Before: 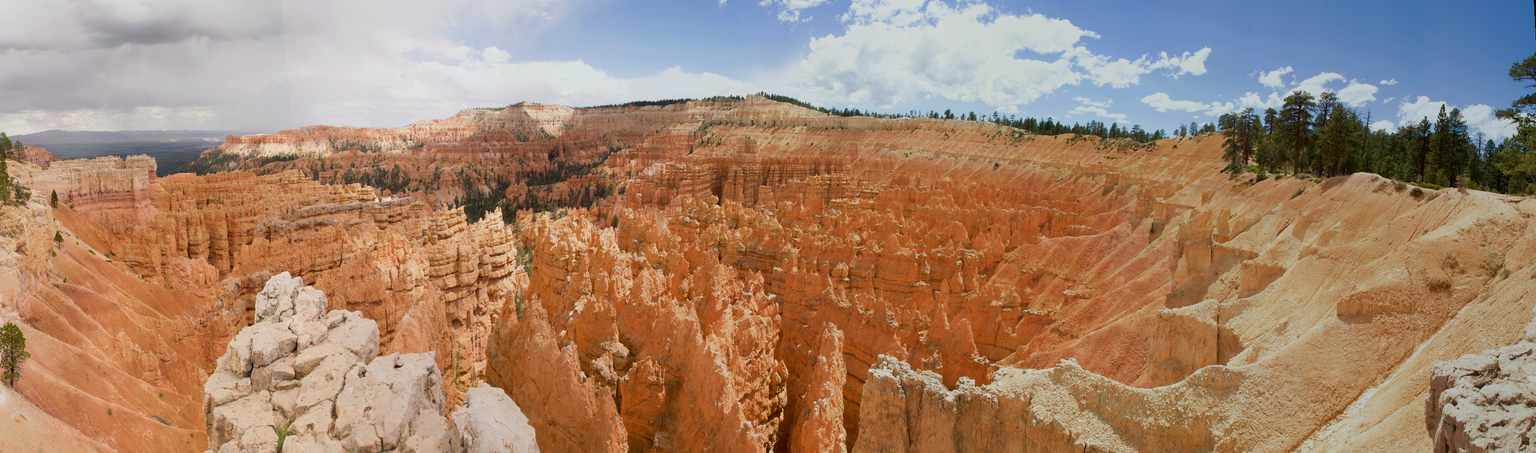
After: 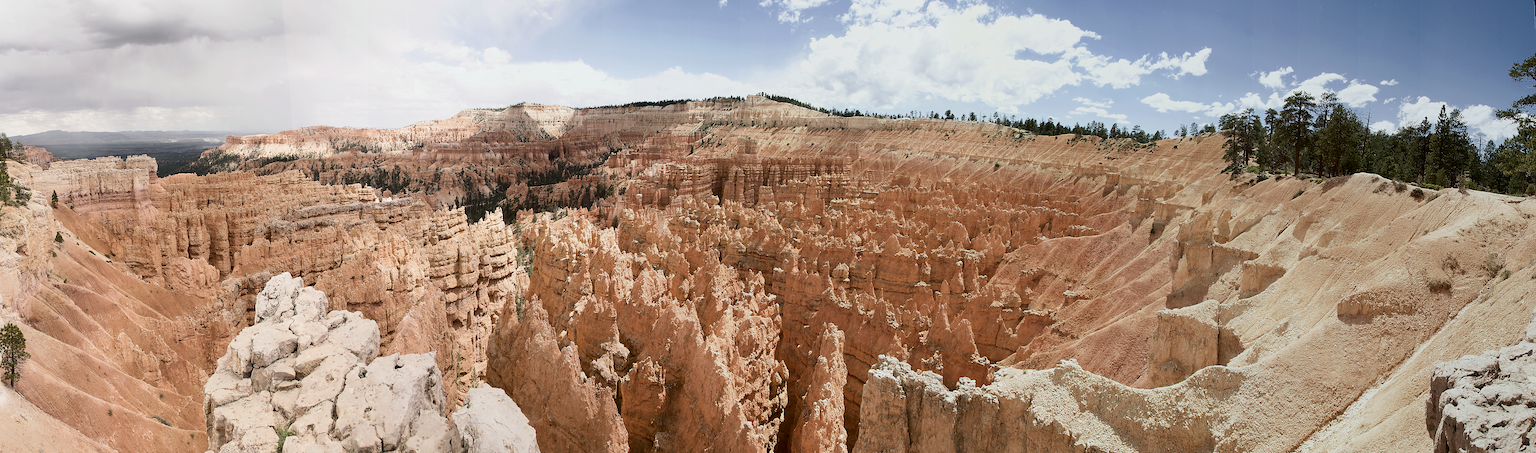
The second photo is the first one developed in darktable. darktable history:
contrast brightness saturation: contrast 0.252, saturation -0.308
sharpen: amount 1.999
